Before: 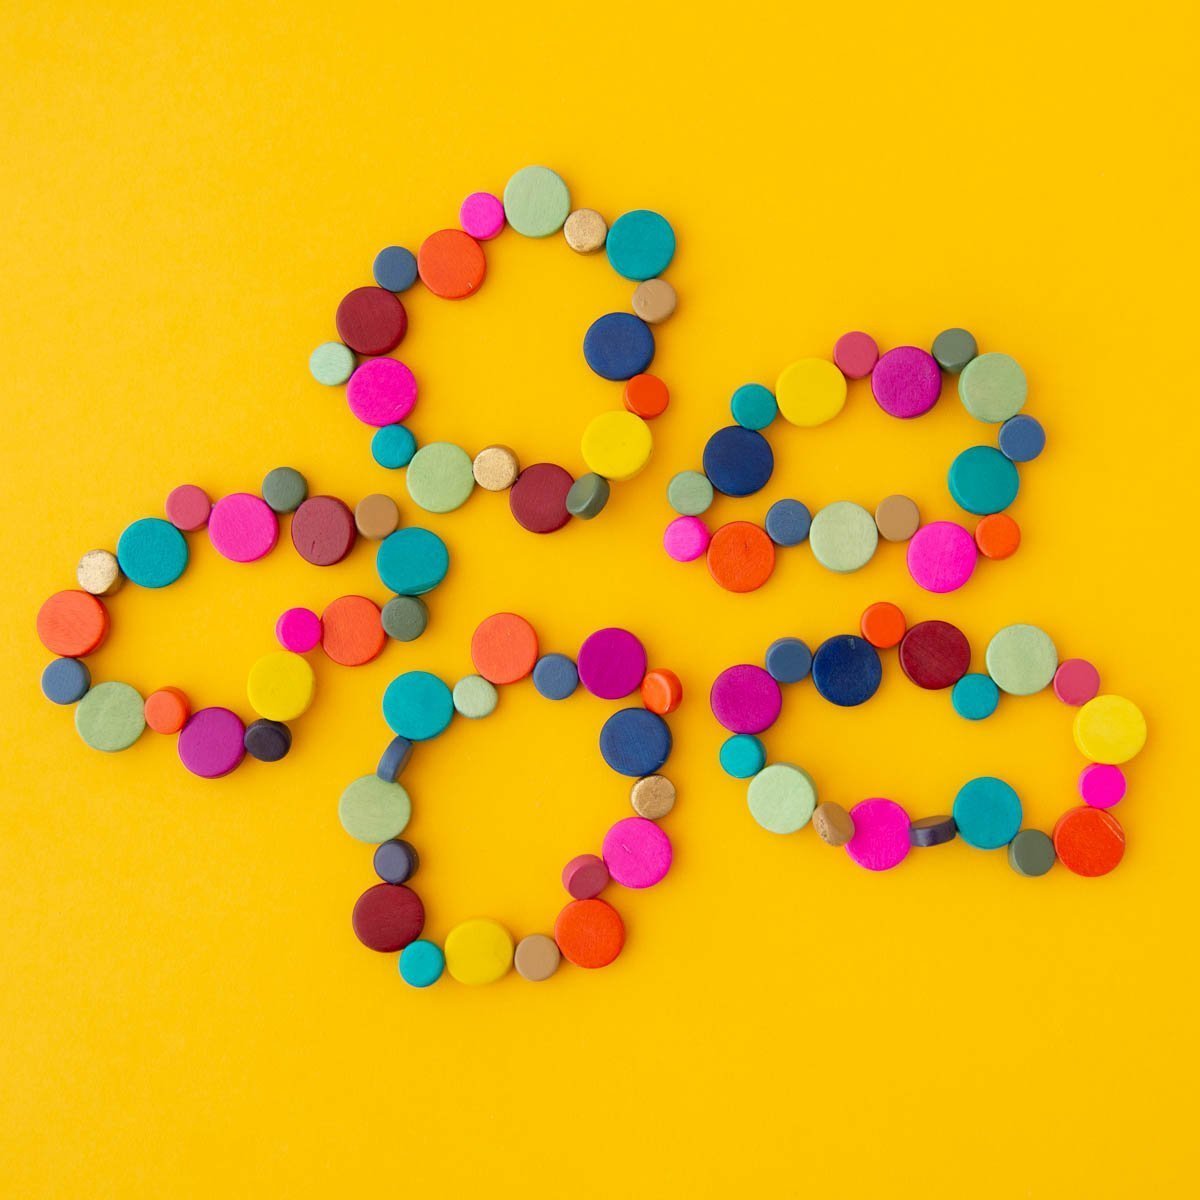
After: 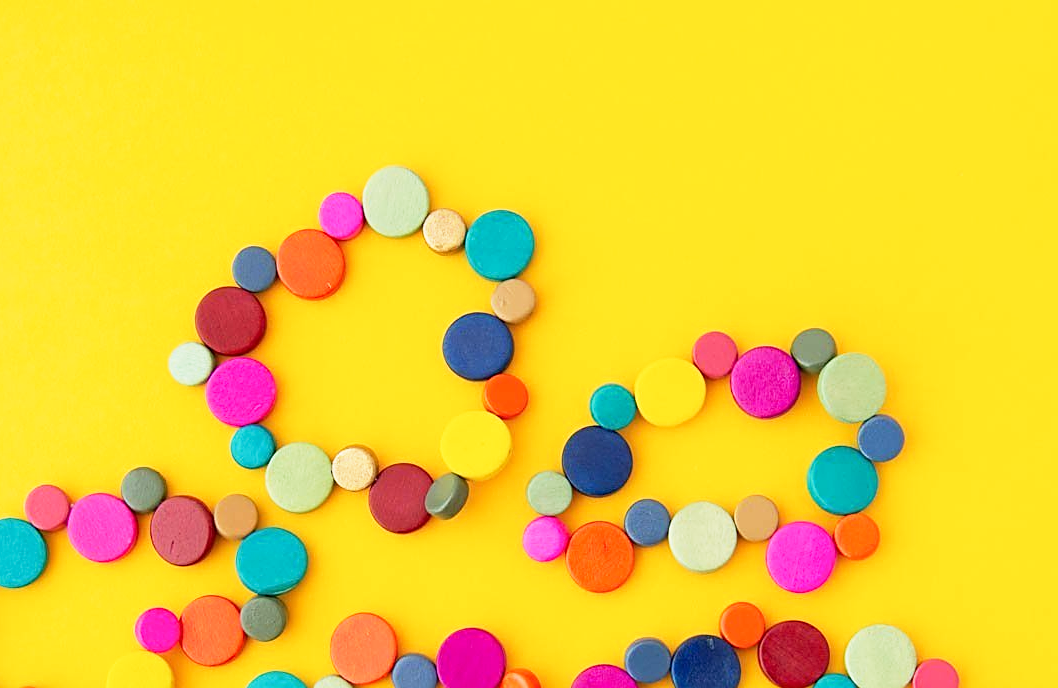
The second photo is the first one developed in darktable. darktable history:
levels: mode automatic, levels [0.016, 0.492, 0.969]
base curve: curves: ch0 [(0, 0) (0.088, 0.125) (0.176, 0.251) (0.354, 0.501) (0.613, 0.749) (1, 0.877)], preserve colors none
crop and rotate: left 11.801%, bottom 42.665%
sharpen: on, module defaults
